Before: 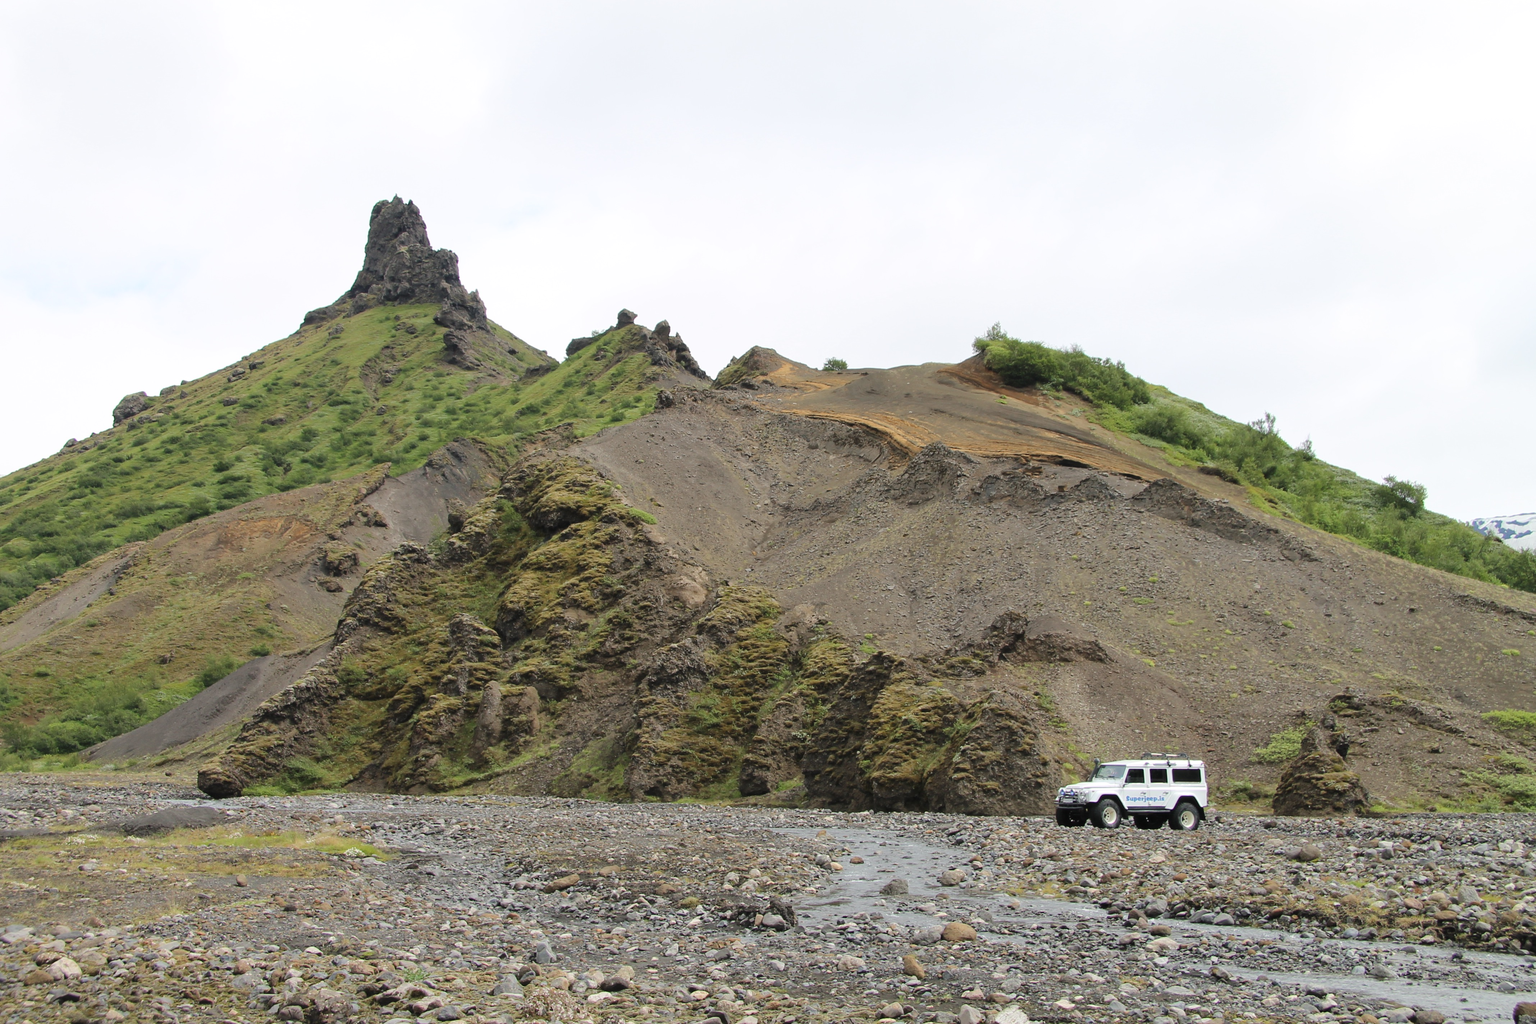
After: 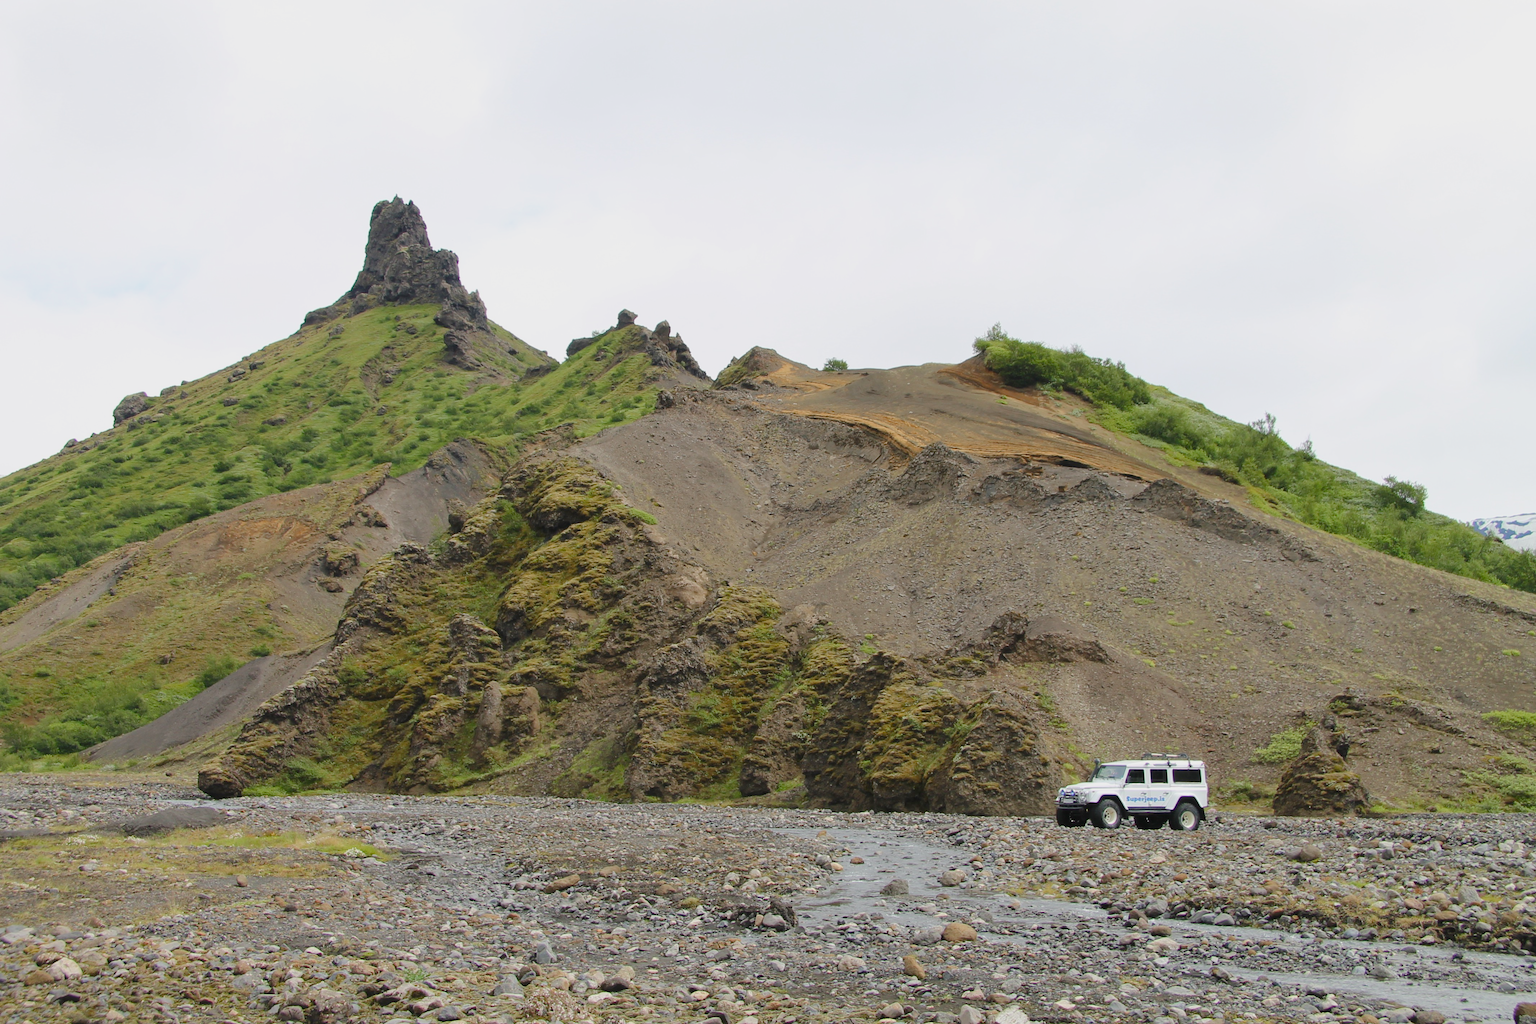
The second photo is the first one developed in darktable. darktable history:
color balance rgb: power › hue 212.88°, perceptual saturation grading › global saturation 20%, perceptual saturation grading › highlights -25.662%, perceptual saturation grading › shadows 24.229%, contrast -10.254%
